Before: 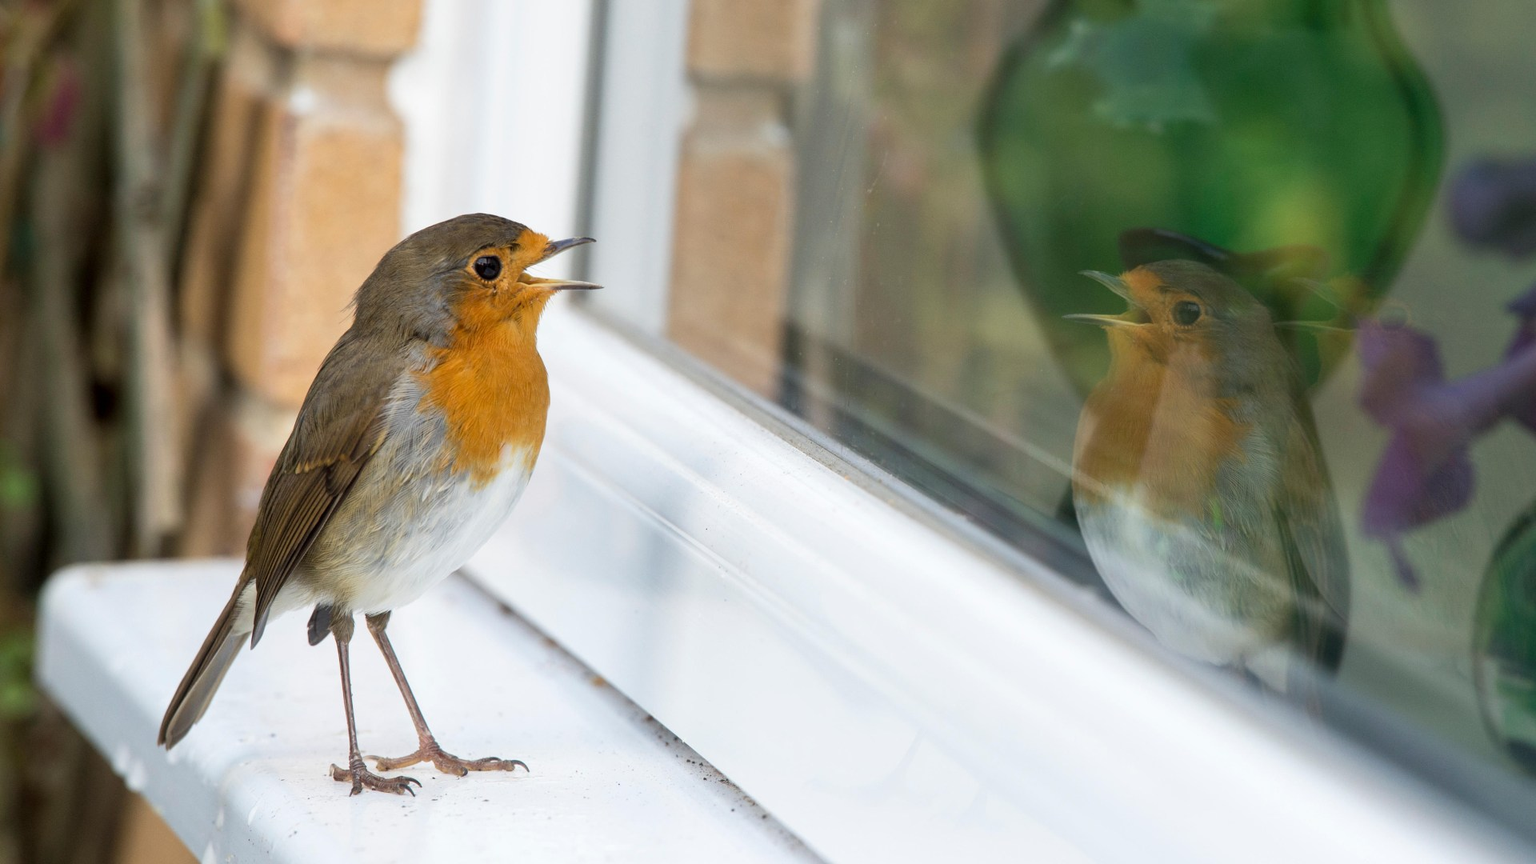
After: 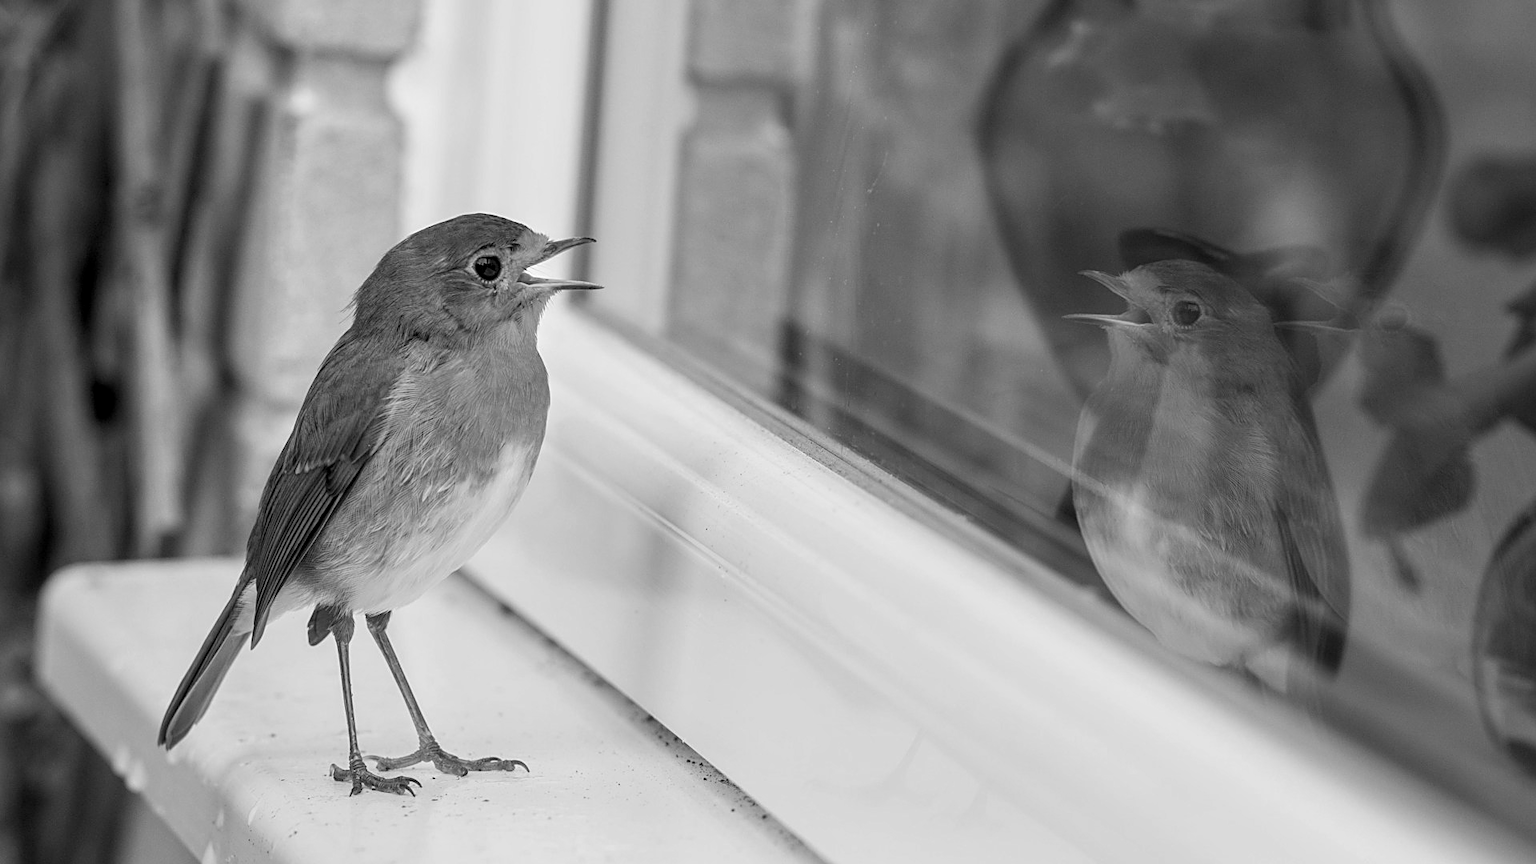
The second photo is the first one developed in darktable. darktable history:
local contrast: on, module defaults
sharpen: on, module defaults
monochrome: a 26.22, b 42.67, size 0.8
